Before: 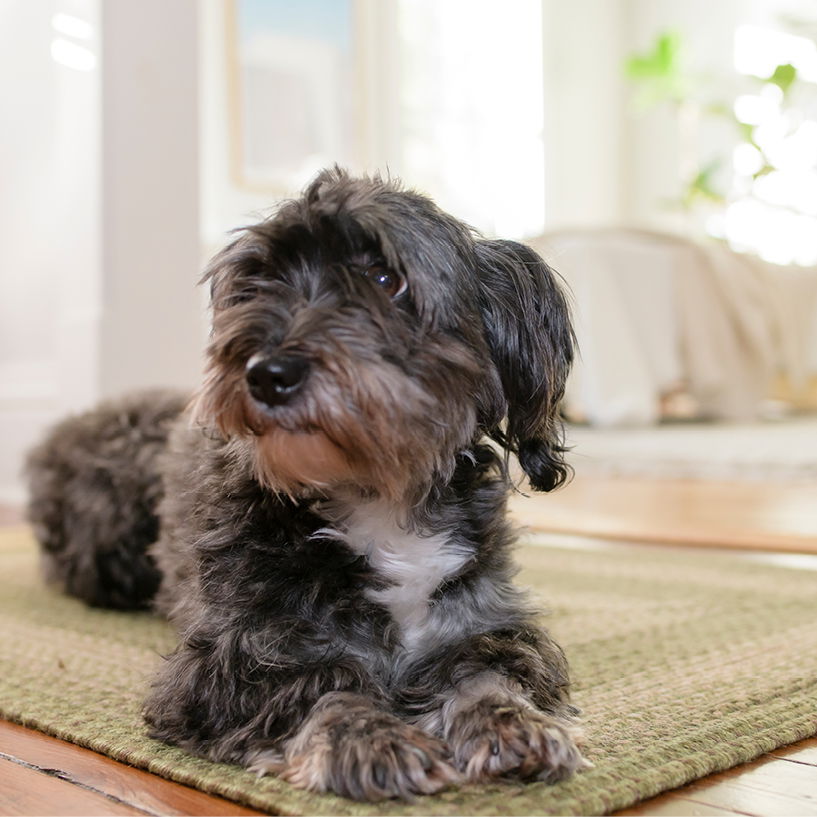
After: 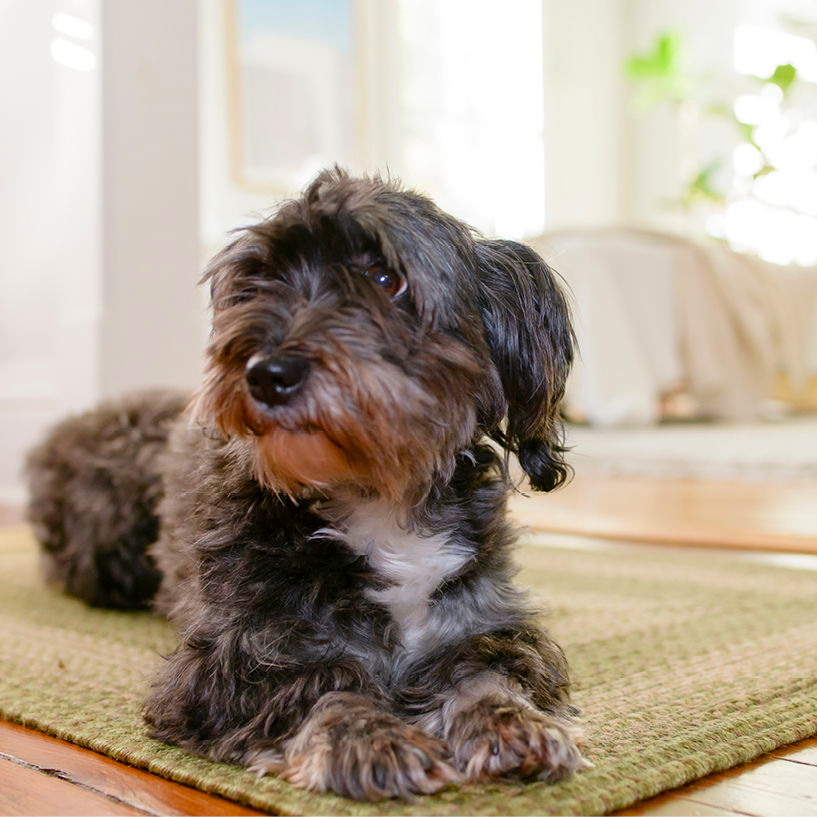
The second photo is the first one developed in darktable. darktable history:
color balance rgb: perceptual saturation grading › global saturation 20%, perceptual saturation grading › highlights -25%, perceptual saturation grading › shadows 50%
contrast brightness saturation: contrast 0.04, saturation 0.16
